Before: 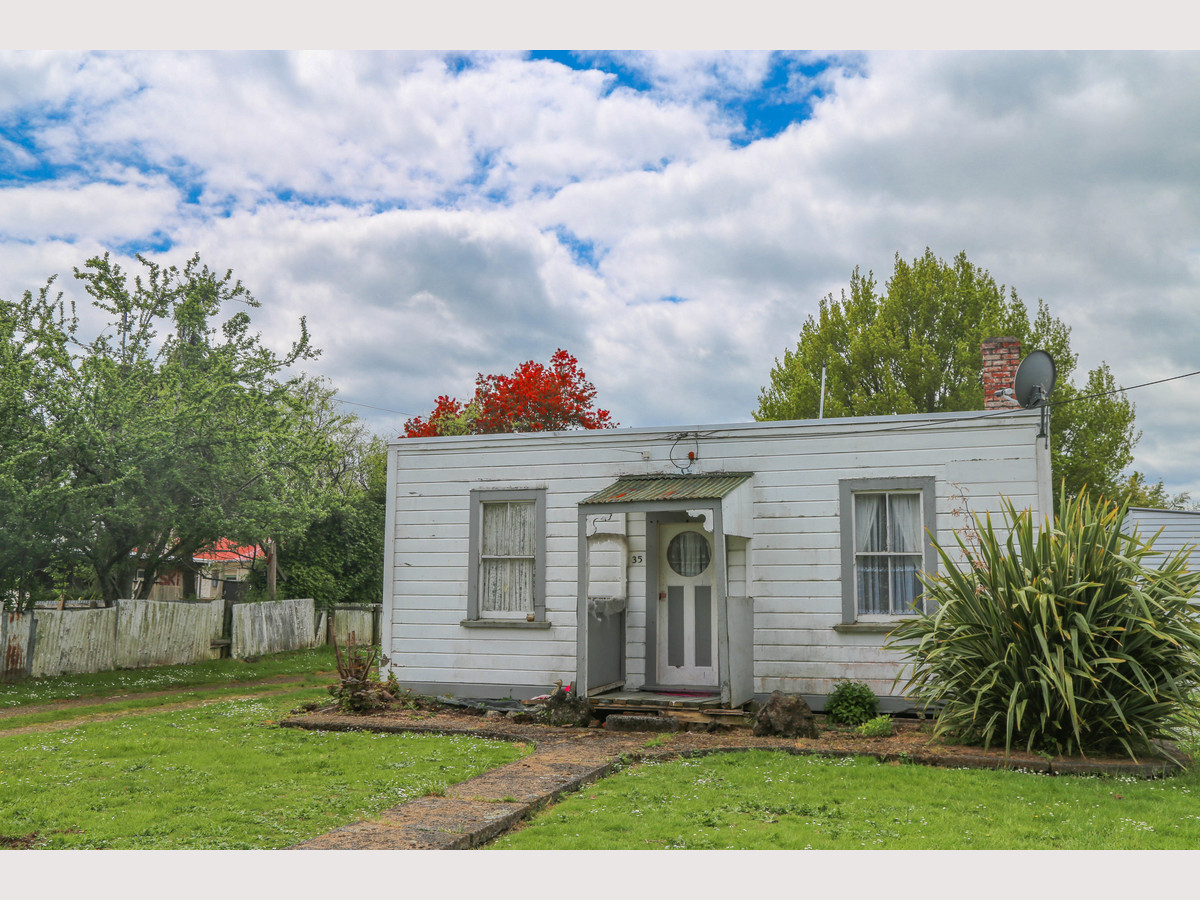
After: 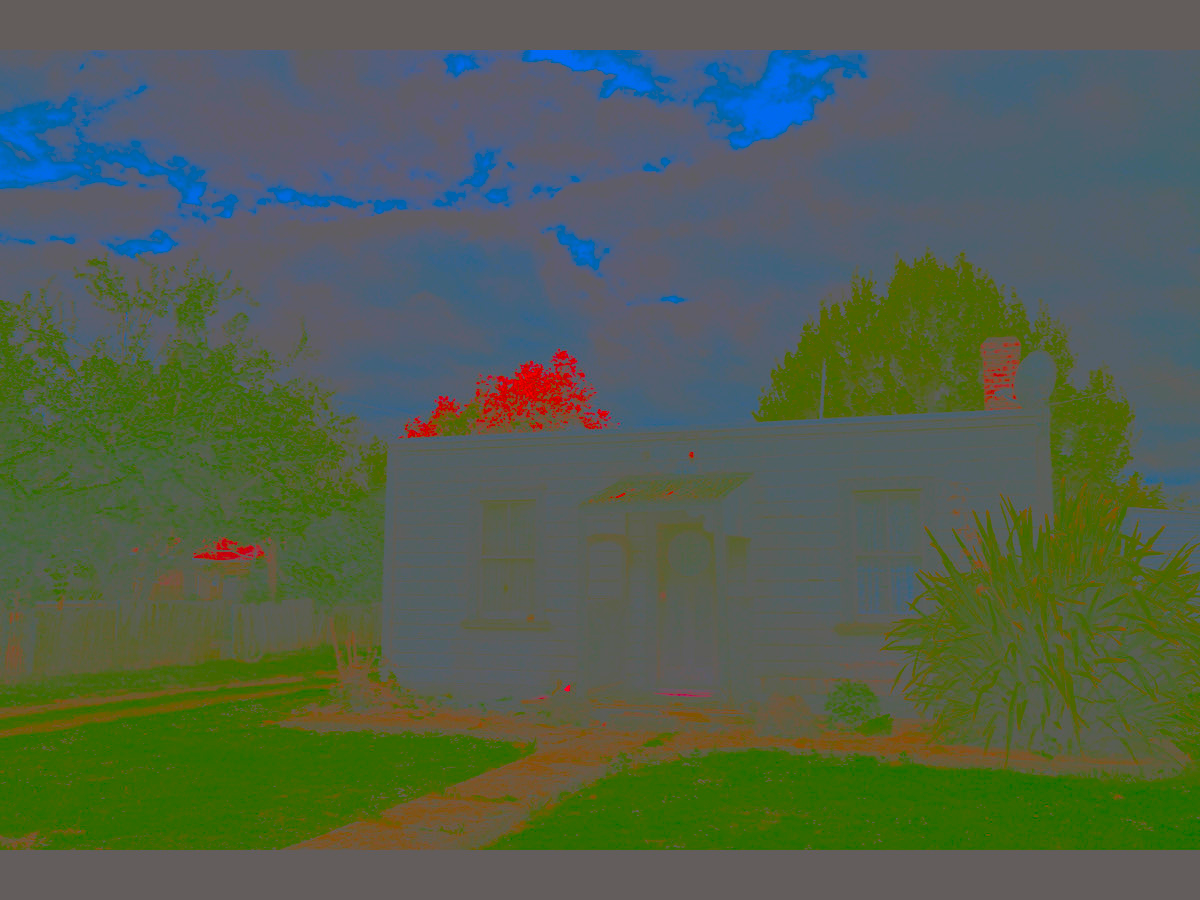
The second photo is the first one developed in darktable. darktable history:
contrast brightness saturation: contrast -0.99, brightness -0.17, saturation 0.75
local contrast: on, module defaults
